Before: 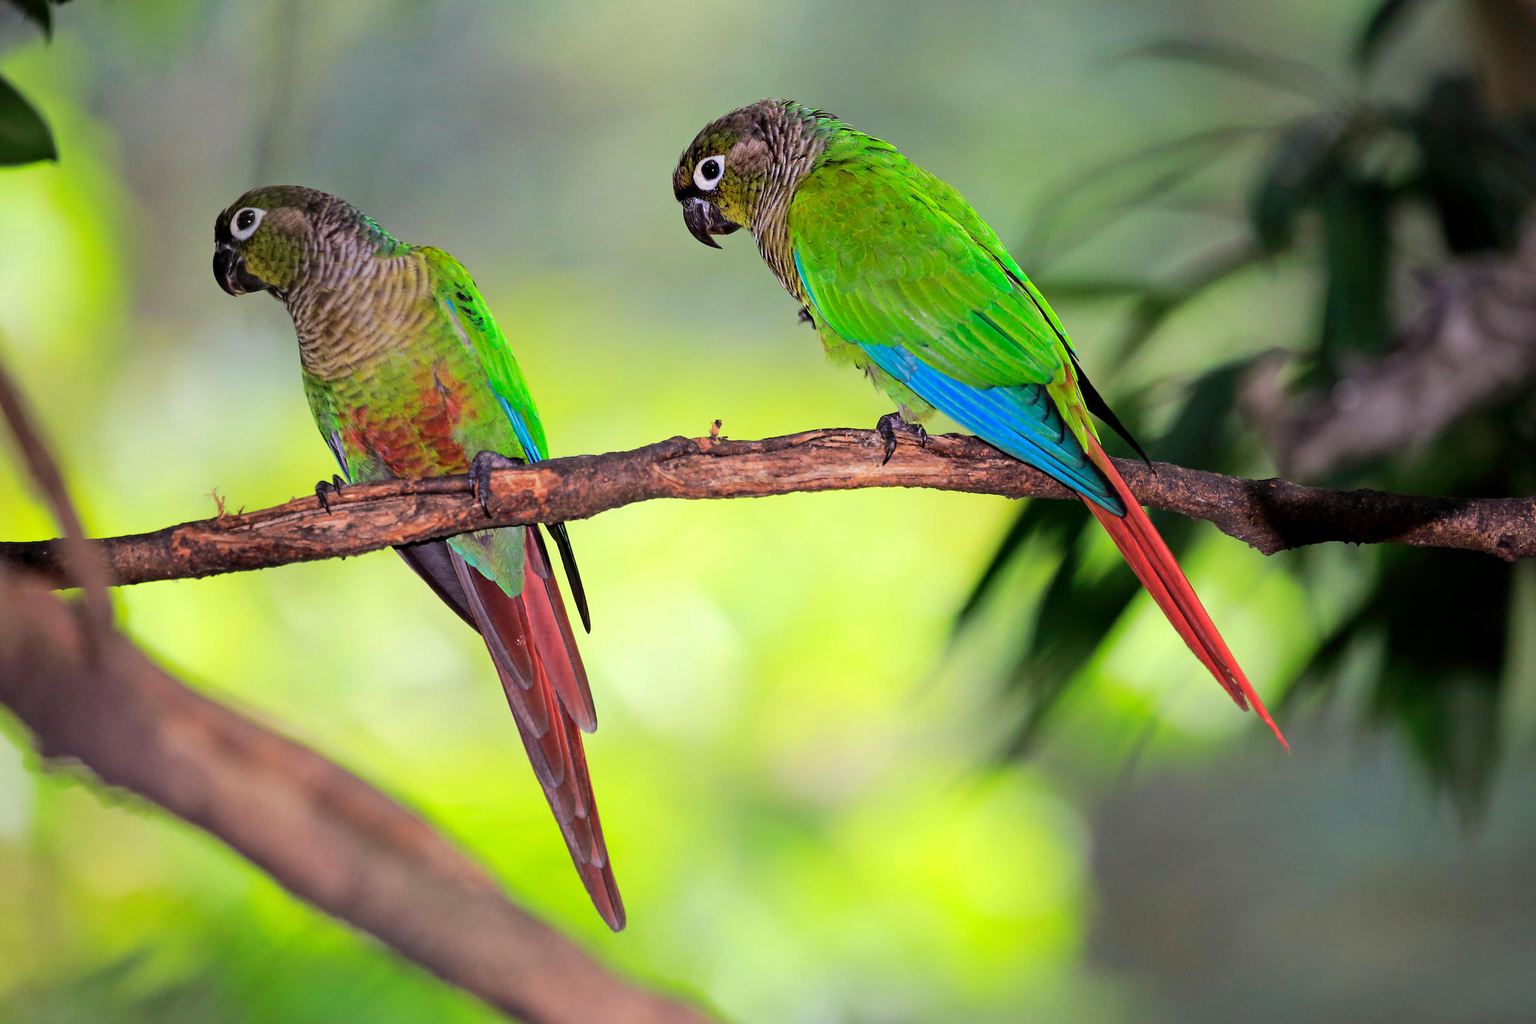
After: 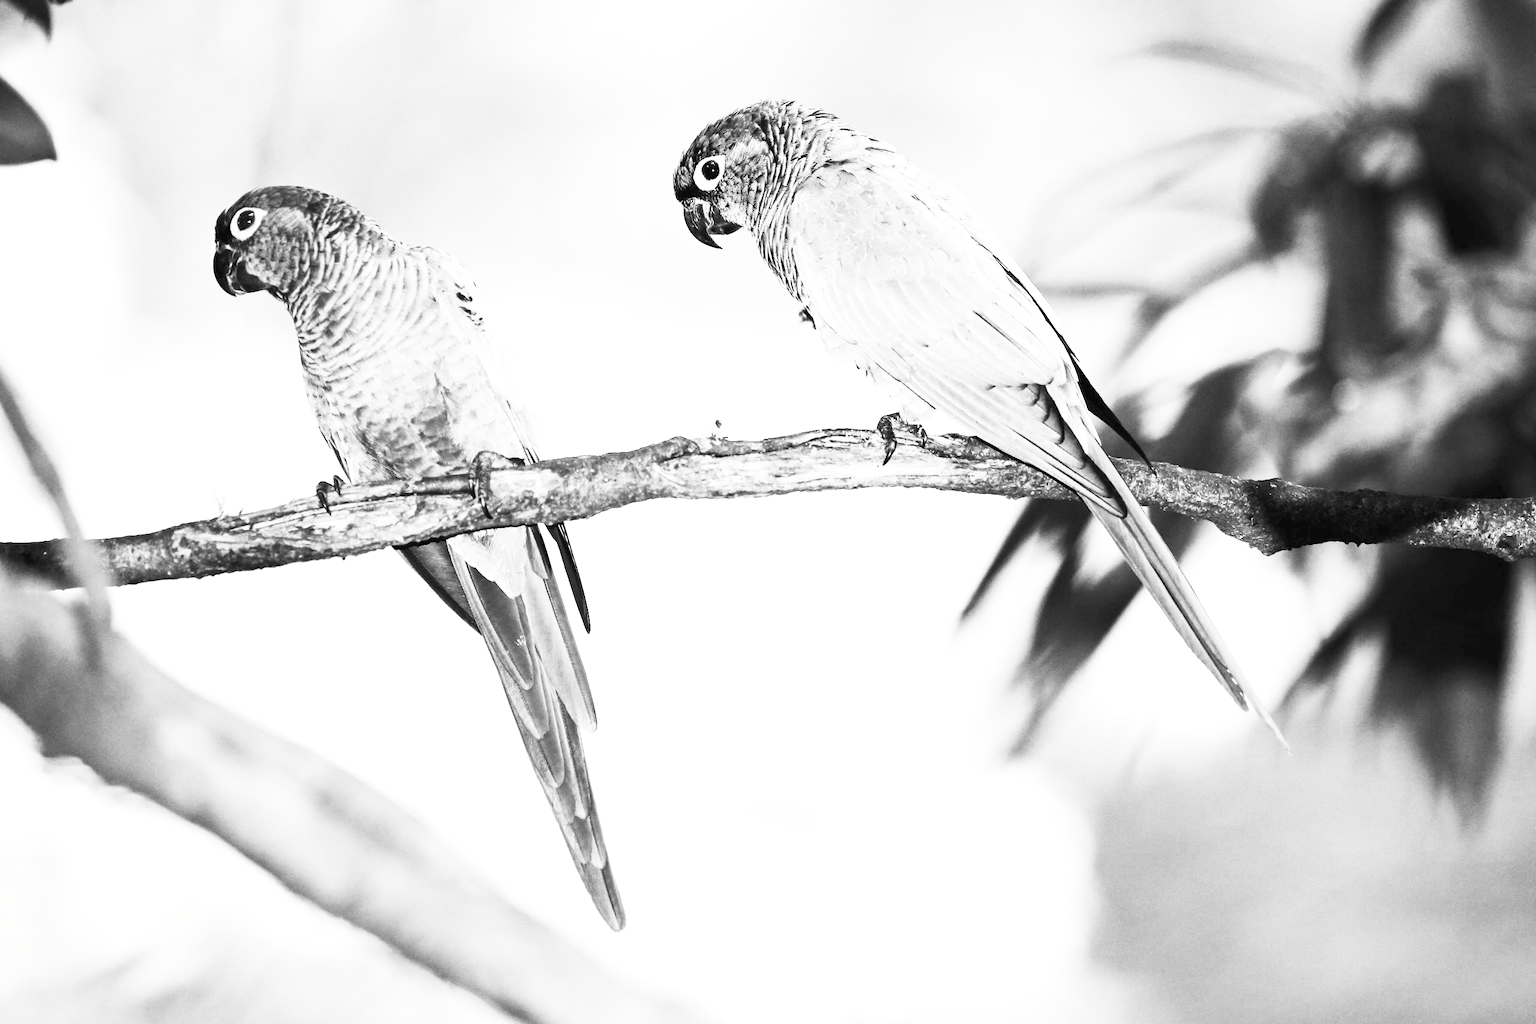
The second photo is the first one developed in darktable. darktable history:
color calibration: output R [0.946, 0.065, -0.013, 0], output G [-0.246, 1.264, -0.017, 0], output B [0.046, -0.098, 1.05, 0], illuminant as shot in camera, x 0.377, y 0.392, temperature 4211.86 K
contrast brightness saturation: contrast 0.525, brightness 0.489, saturation -0.996
exposure: black level correction 0, exposure 1.098 EV, compensate exposure bias true, compensate highlight preservation false
